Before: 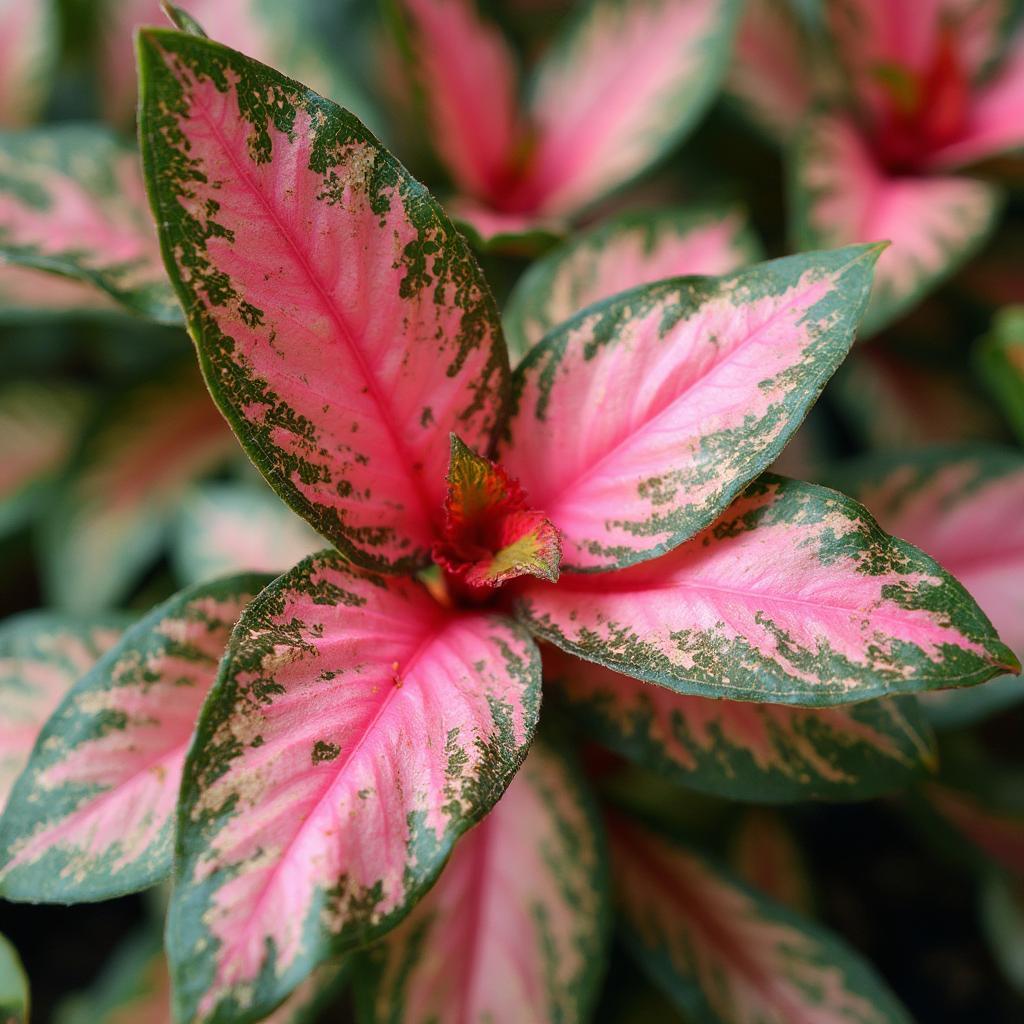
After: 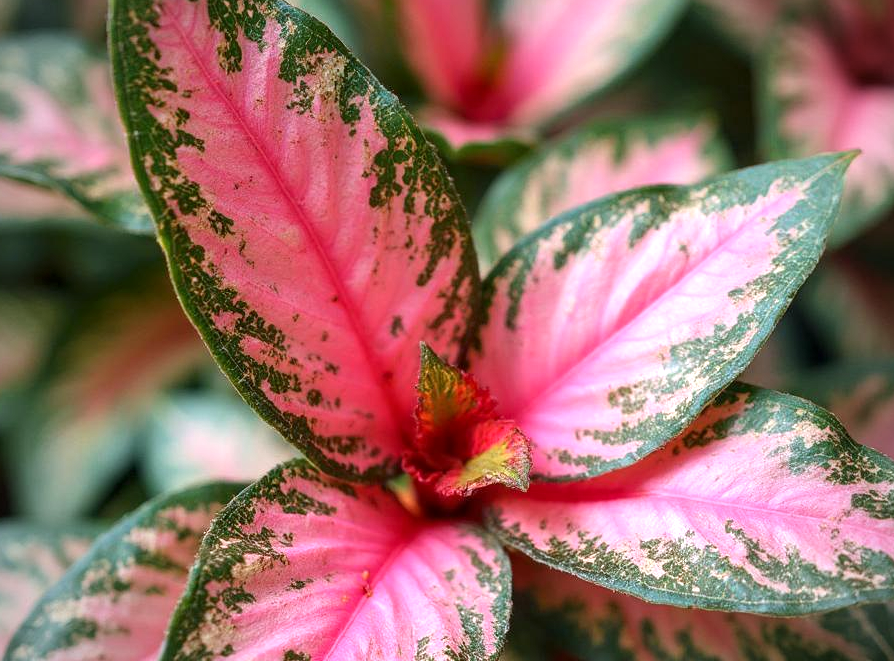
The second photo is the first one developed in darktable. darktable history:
white balance: red 0.967, blue 1.049
crop: left 3.015%, top 8.969%, right 9.647%, bottom 26.457%
exposure: black level correction 0, exposure 0.5 EV, compensate highlight preservation false
local contrast: on, module defaults
vignetting: fall-off radius 60.92%
